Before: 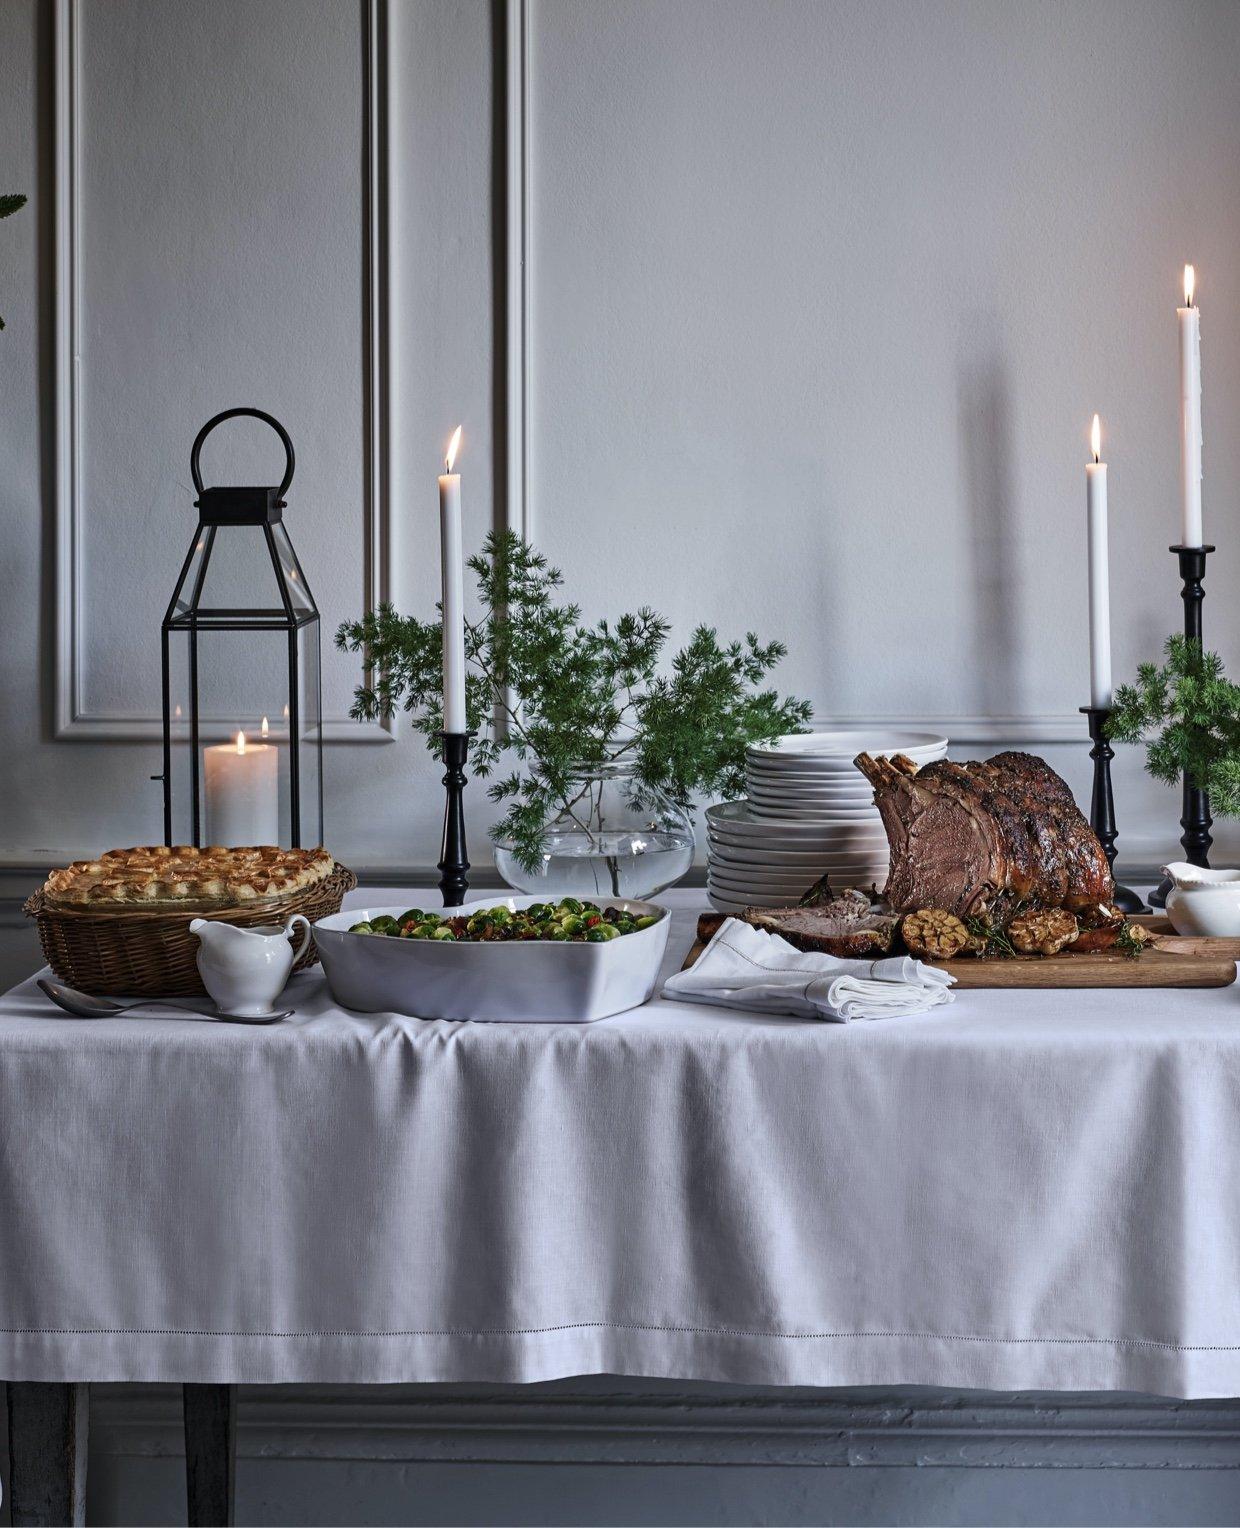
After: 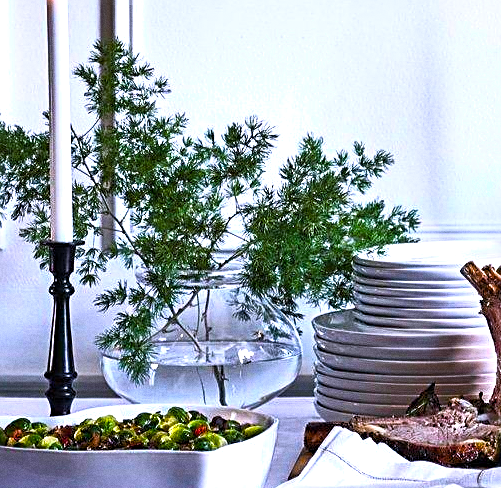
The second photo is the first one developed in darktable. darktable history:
color balance rgb: linear chroma grading › global chroma 10%, perceptual saturation grading › global saturation 40%, perceptual brilliance grading › global brilliance 30%, global vibrance 20%
white balance: red 1.004, blue 1.096
sharpen: on, module defaults
grain: on, module defaults
crop: left 31.751%, top 32.172%, right 27.8%, bottom 35.83%
shadows and highlights: shadows 0, highlights 40
